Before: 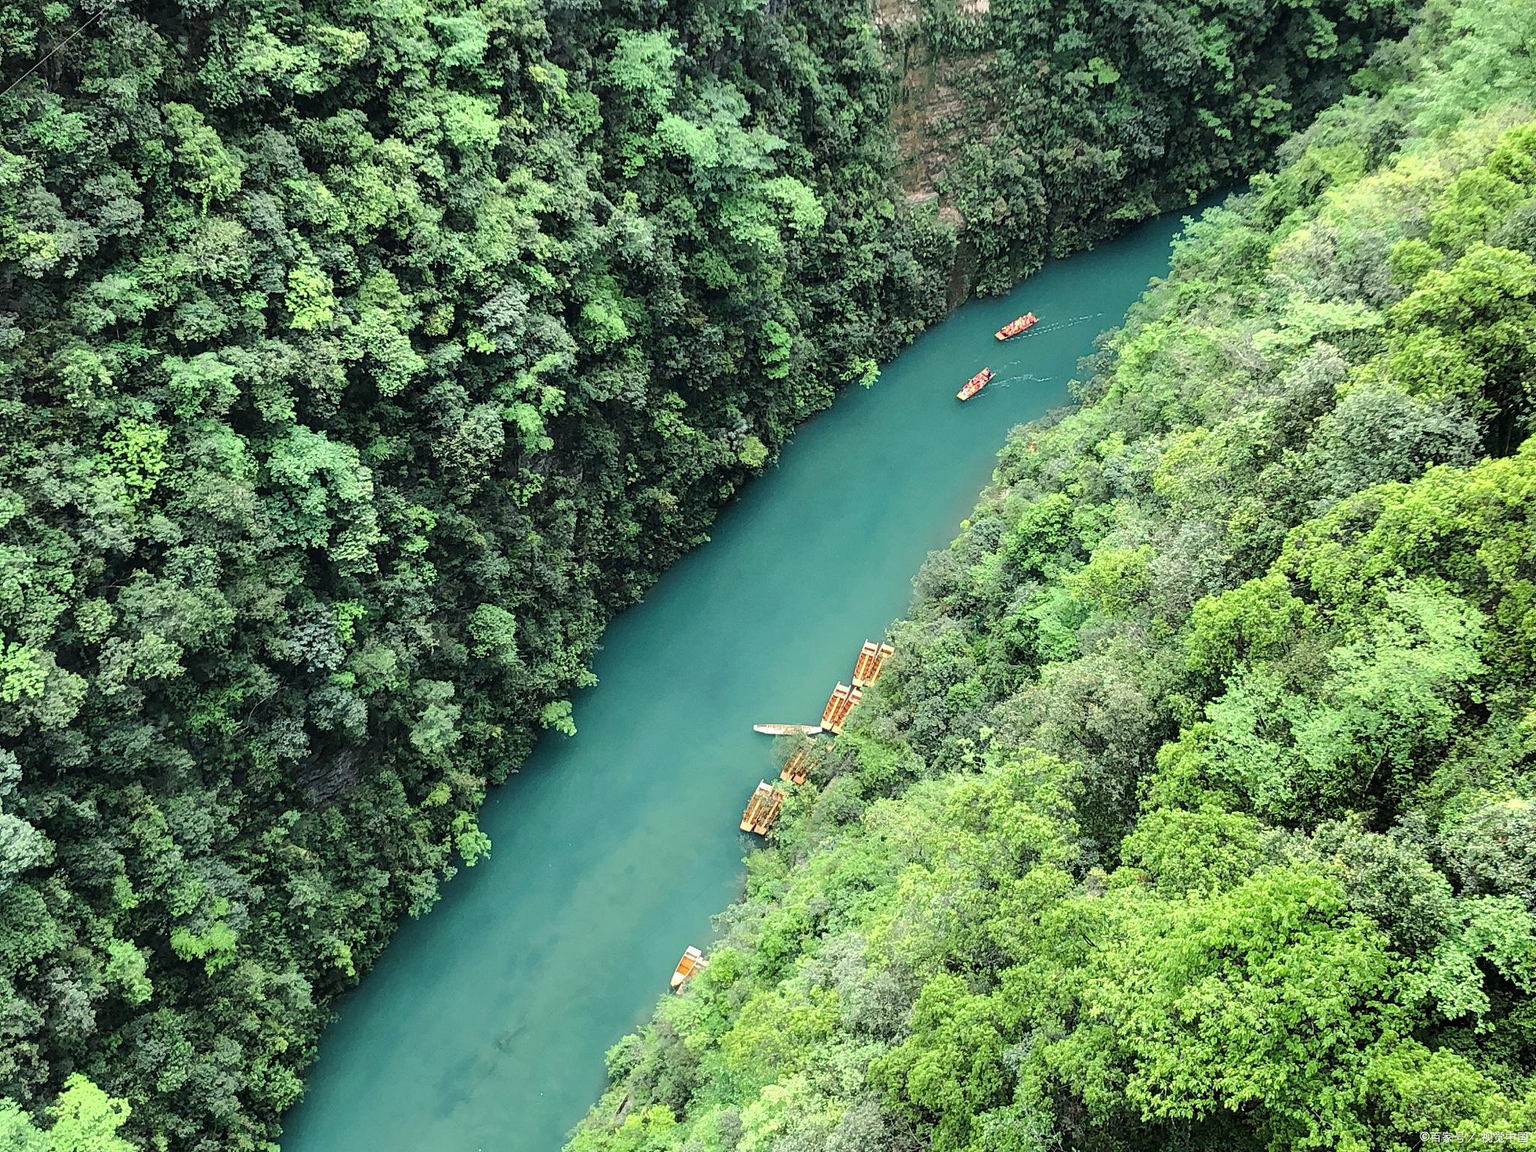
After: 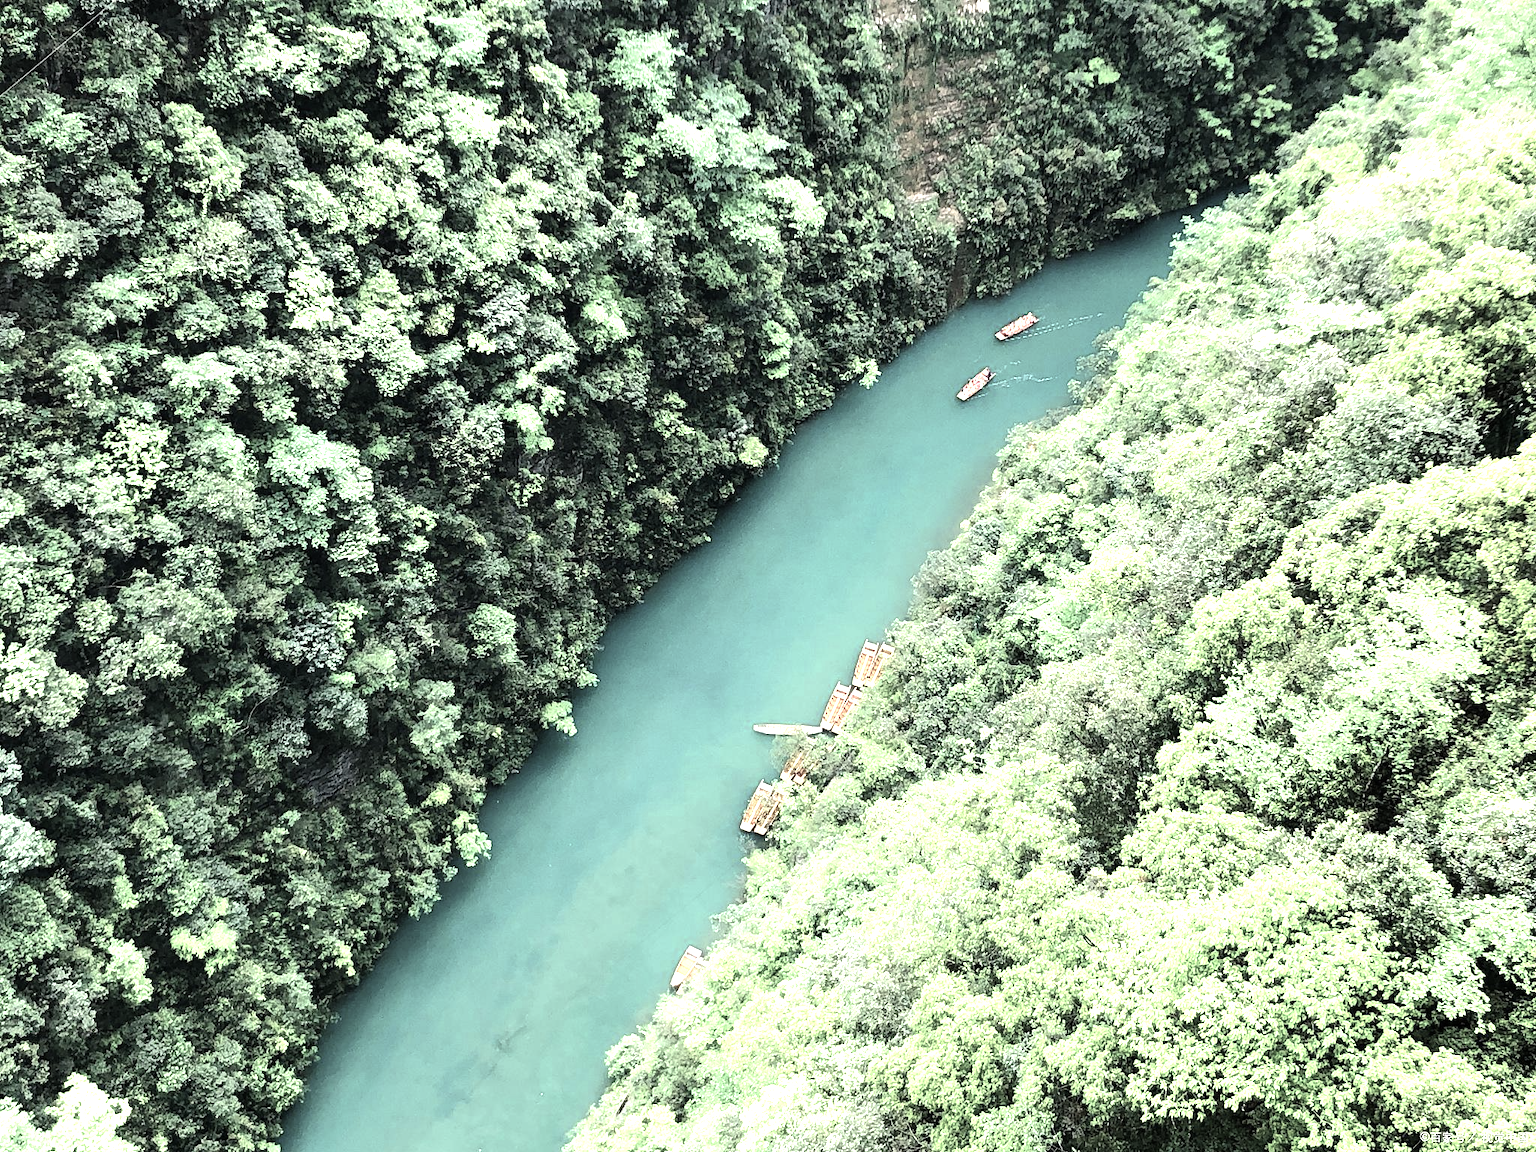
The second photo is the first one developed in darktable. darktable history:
color balance rgb: linear chroma grading › global chroma 15.293%, perceptual saturation grading › global saturation -28.021%, perceptual saturation grading › highlights -20.724%, perceptual saturation grading › mid-tones -23.419%, perceptual saturation grading › shadows -23.167%, perceptual brilliance grading › global brilliance 25.724%, global vibrance 9.597%, contrast 14.906%, saturation formula JzAzBz (2021)
